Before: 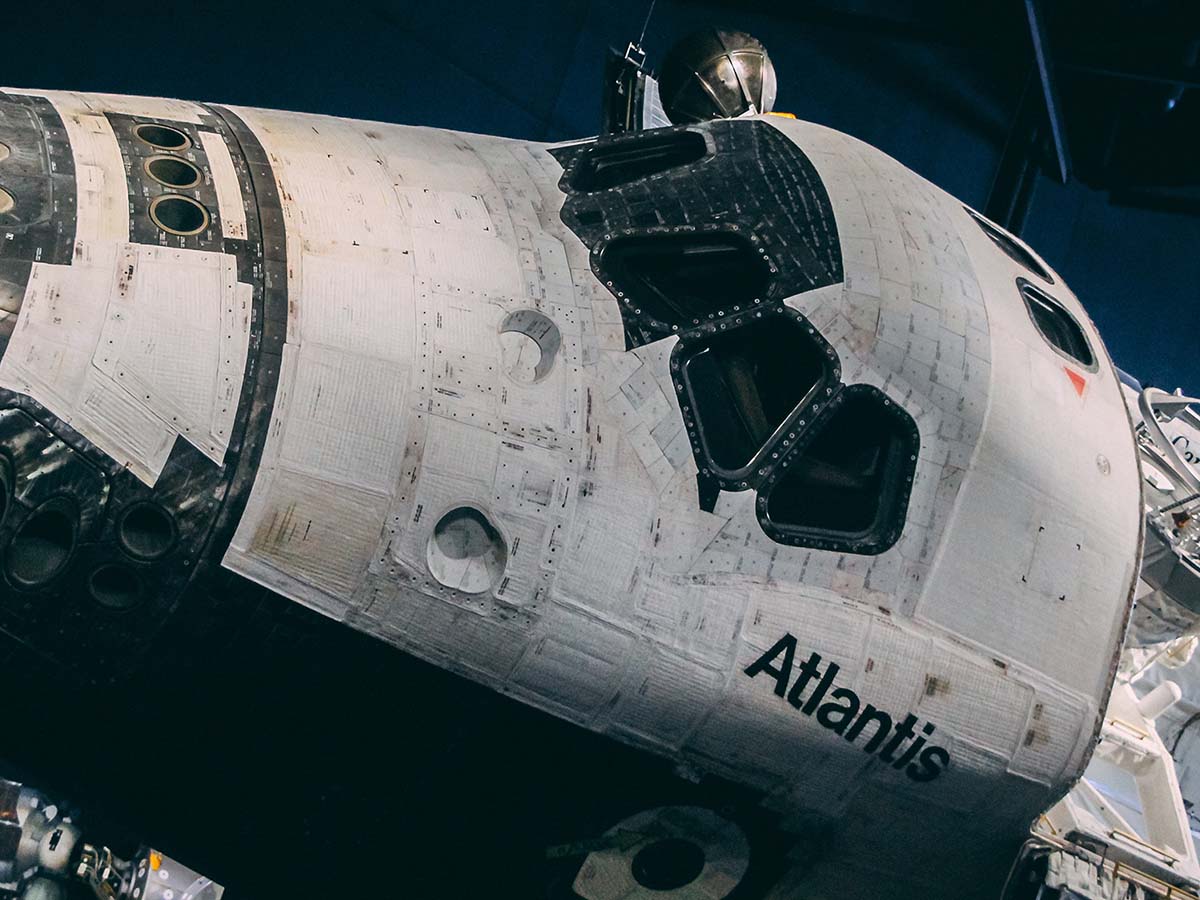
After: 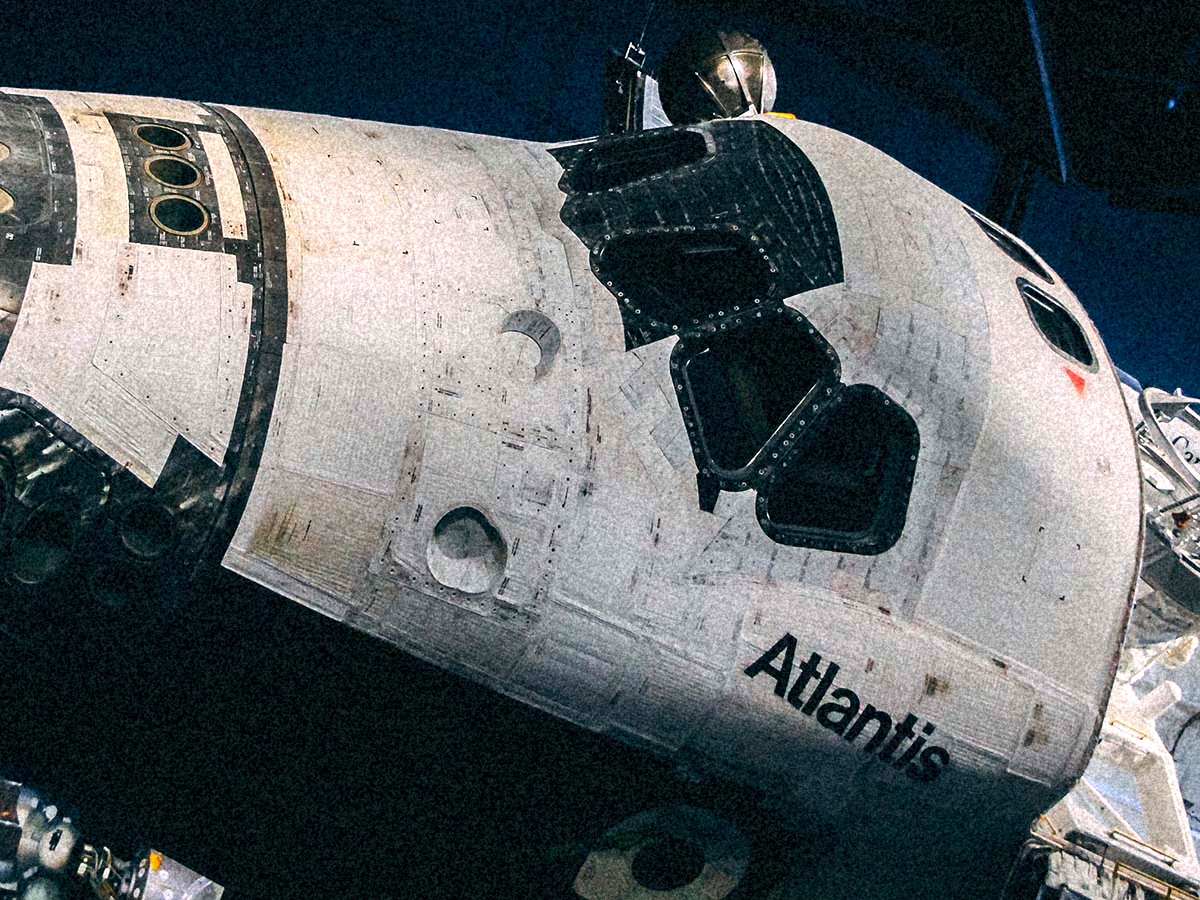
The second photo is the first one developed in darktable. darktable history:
color correction: saturation 1.32
grain: coarseness 46.9 ISO, strength 50.21%, mid-tones bias 0%
tone equalizer: -8 EV -0.417 EV, -7 EV -0.389 EV, -6 EV -0.333 EV, -5 EV -0.222 EV, -3 EV 0.222 EV, -2 EV 0.333 EV, -1 EV 0.389 EV, +0 EV 0.417 EV, edges refinement/feathering 500, mask exposure compensation -1.57 EV, preserve details no
